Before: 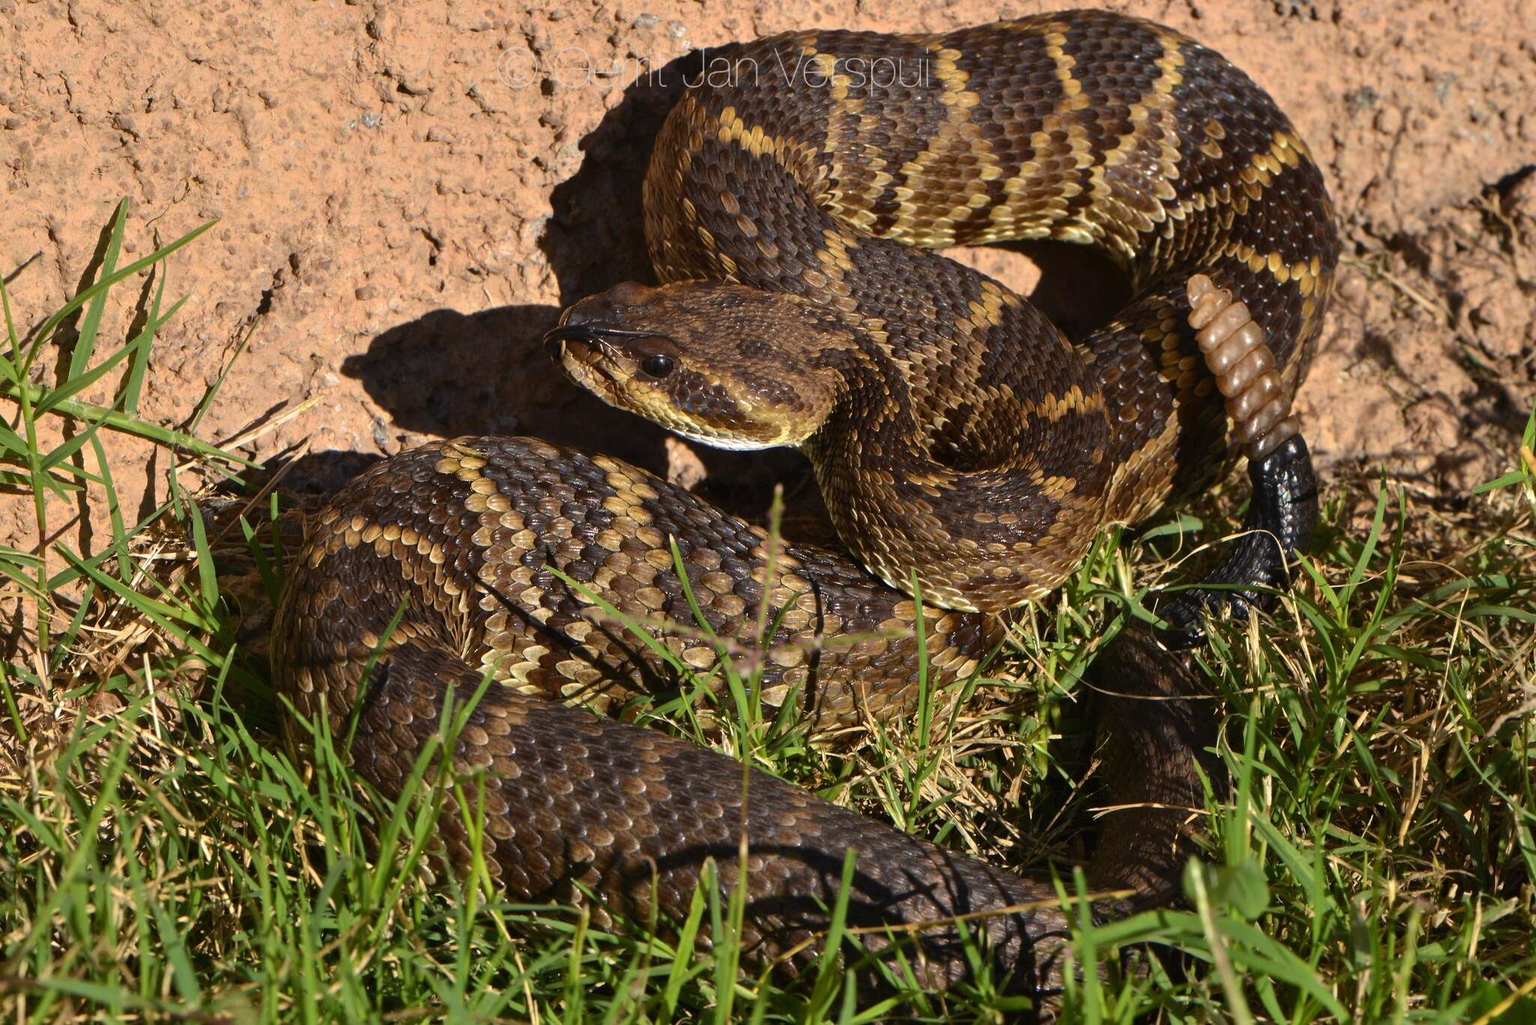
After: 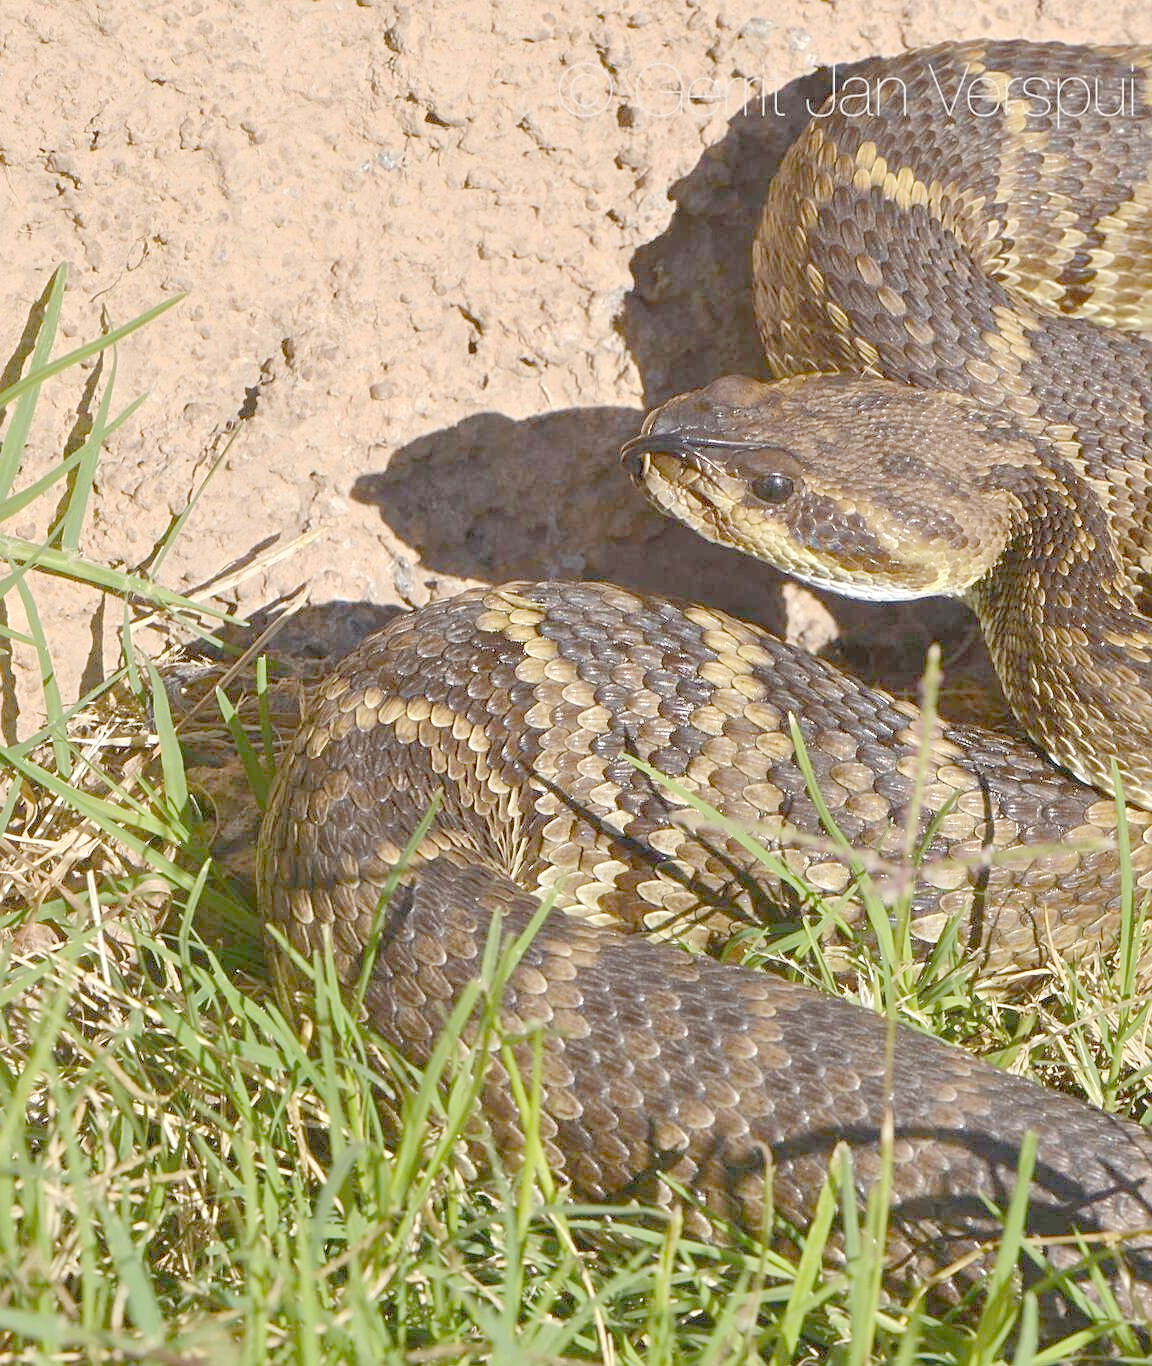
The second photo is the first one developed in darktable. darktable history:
sharpen: on, module defaults
crop: left 5.114%, right 38.589%
